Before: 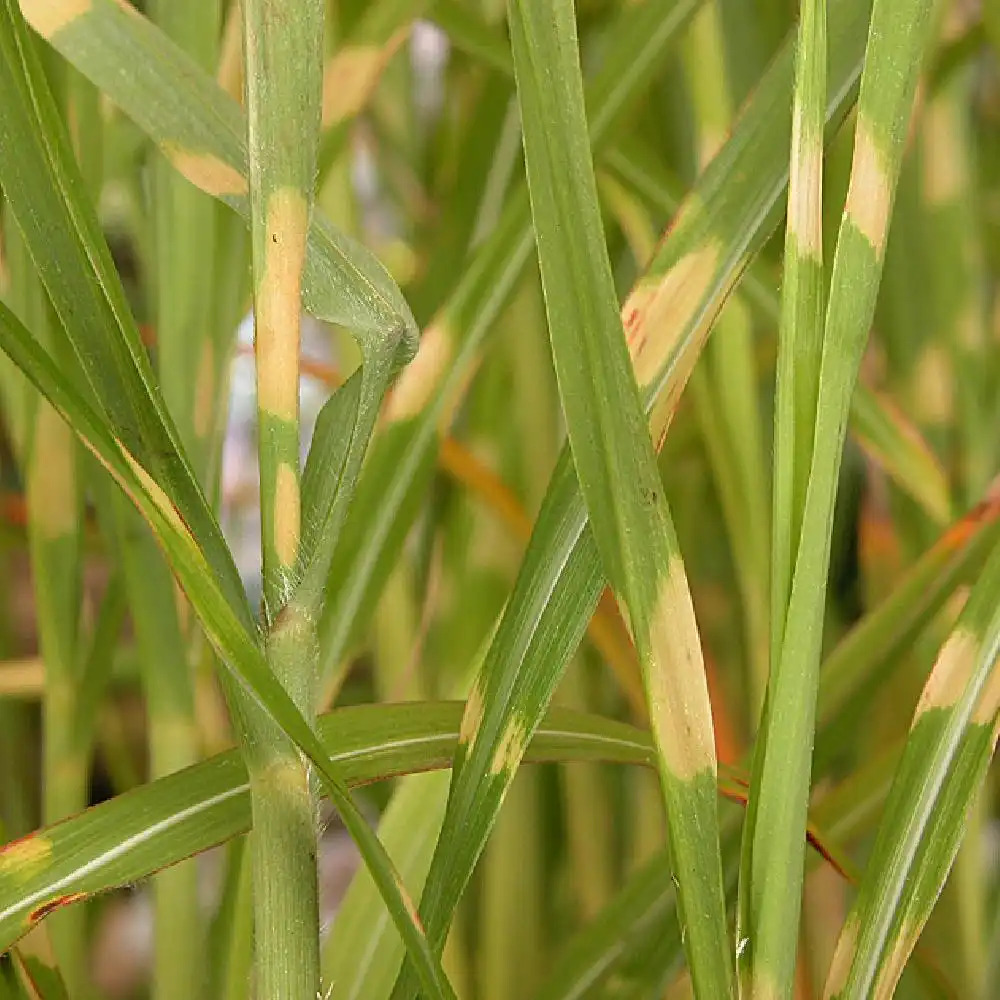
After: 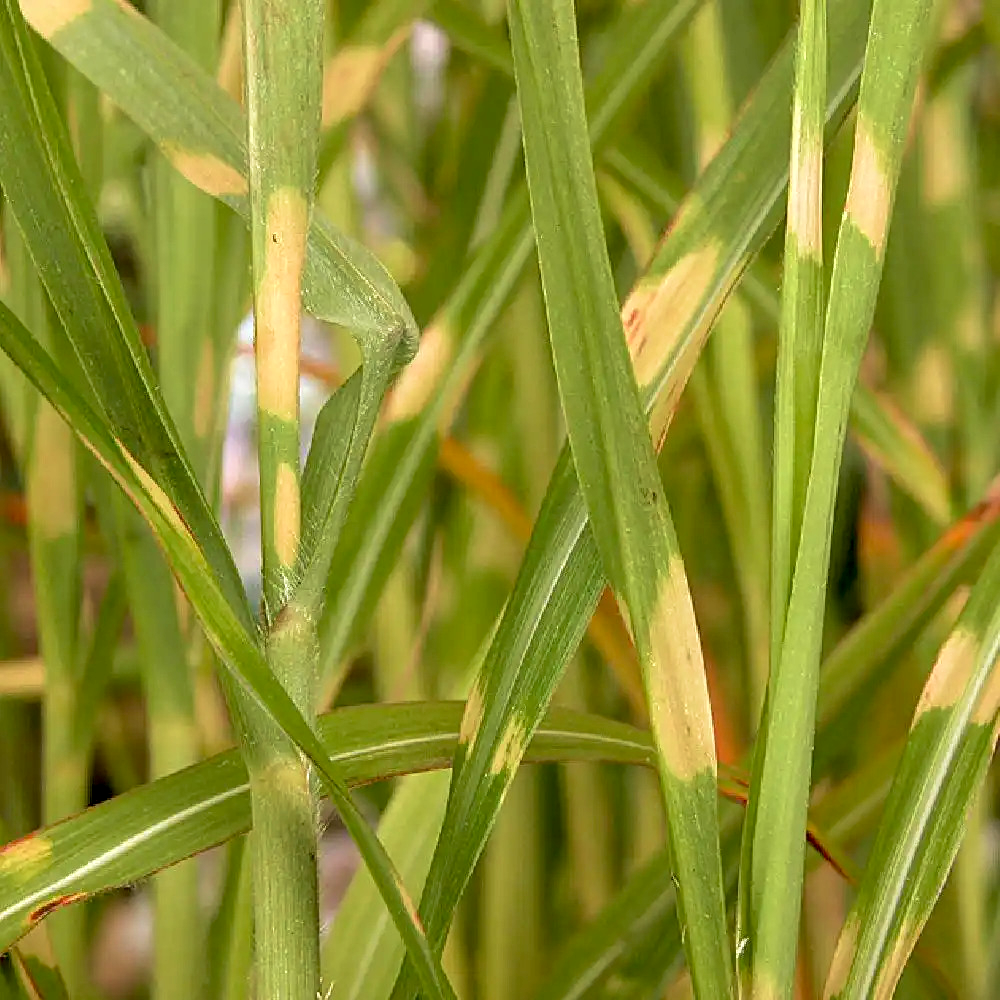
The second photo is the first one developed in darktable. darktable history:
exposure: black level correction 0.008, exposure 0.097 EV, compensate highlight preservation false
local contrast: on, module defaults
velvia: strength 24.64%
